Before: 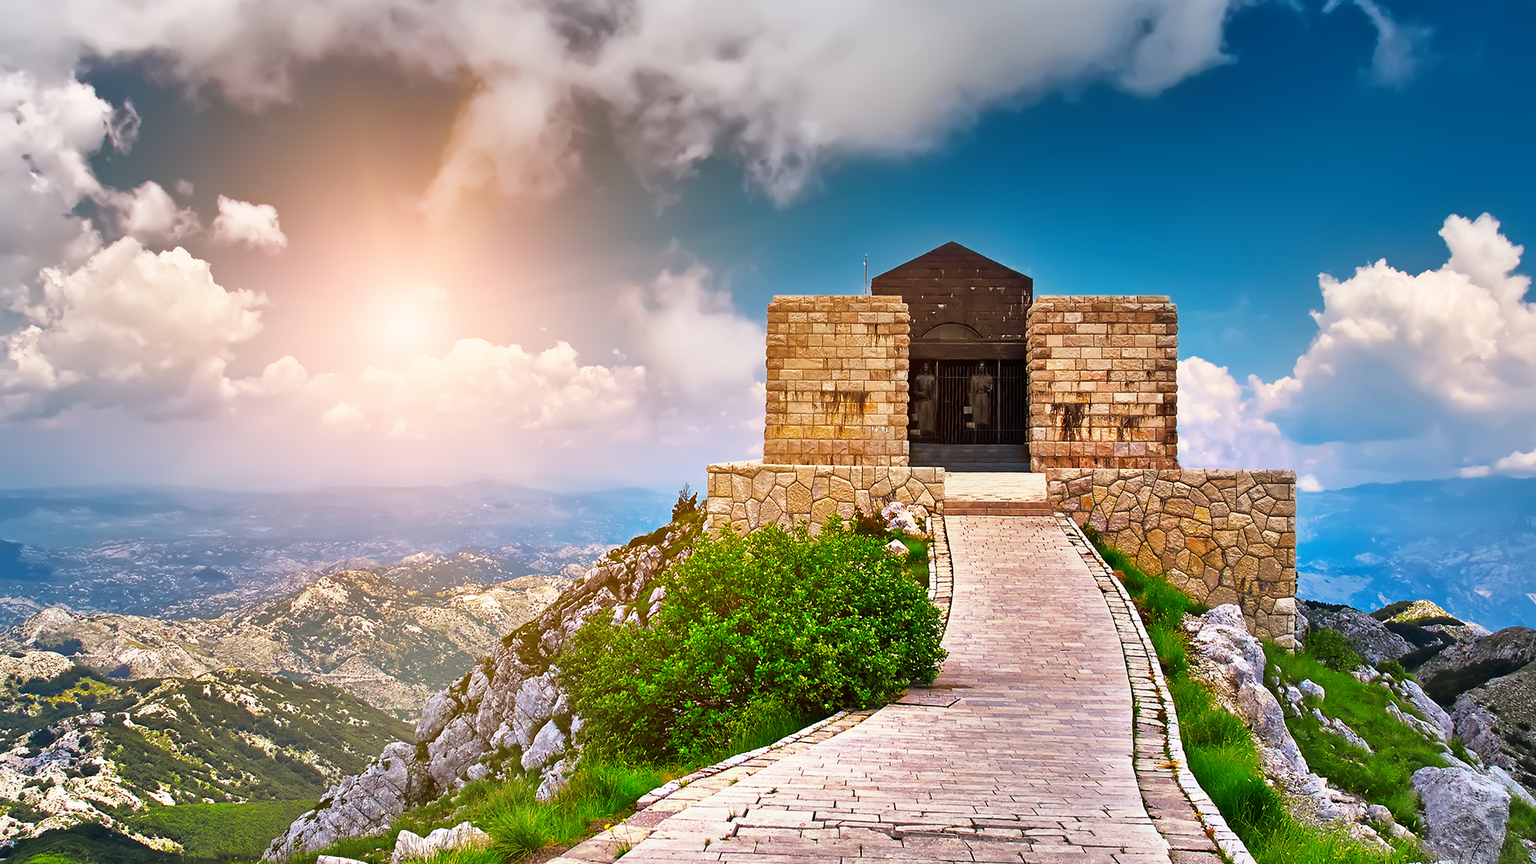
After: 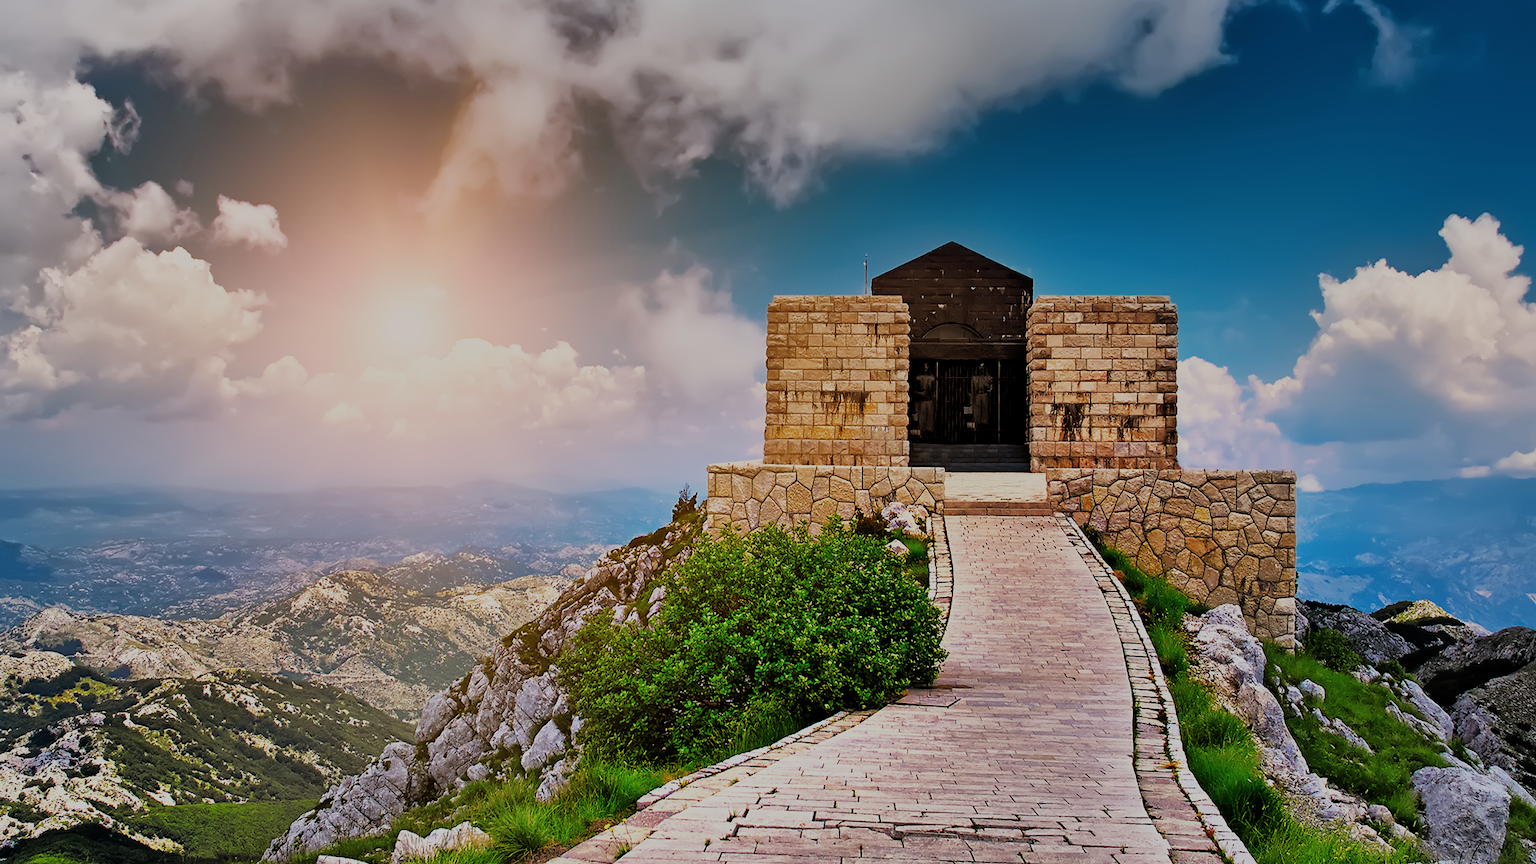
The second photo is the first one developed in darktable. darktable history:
filmic rgb: middle gray luminance 28.79%, black relative exposure -10.34 EV, white relative exposure 5.5 EV, target black luminance 0%, hardness 3.95, latitude 1.34%, contrast 1.124, highlights saturation mix 6.43%, shadows ↔ highlights balance 14.51%, add noise in highlights 0.001, color science v3 (2019), use custom middle-gray values true, iterations of high-quality reconstruction 0, contrast in highlights soft
